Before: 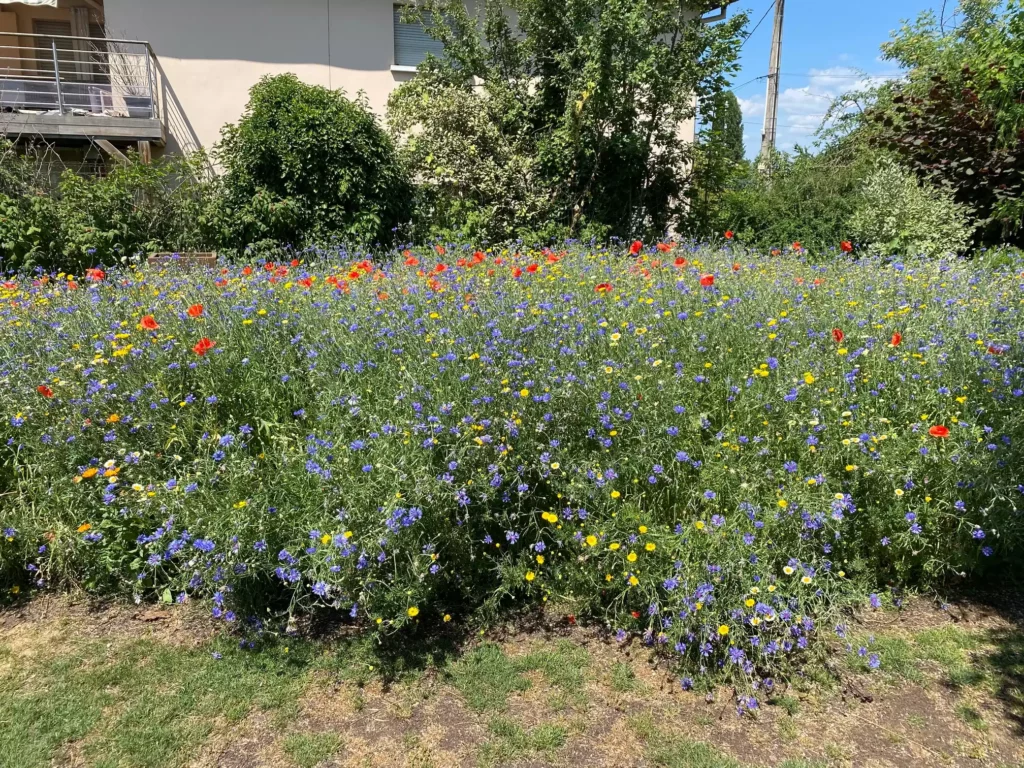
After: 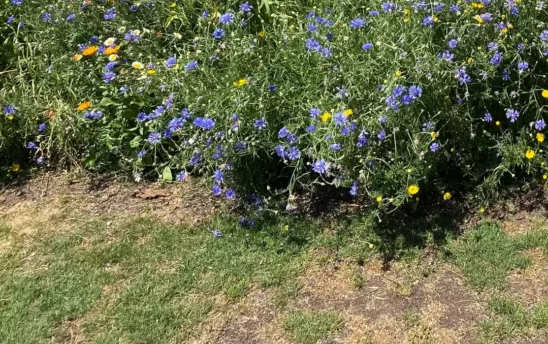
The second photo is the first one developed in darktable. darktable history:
crop and rotate: top 54.971%, right 46.459%, bottom 0.108%
